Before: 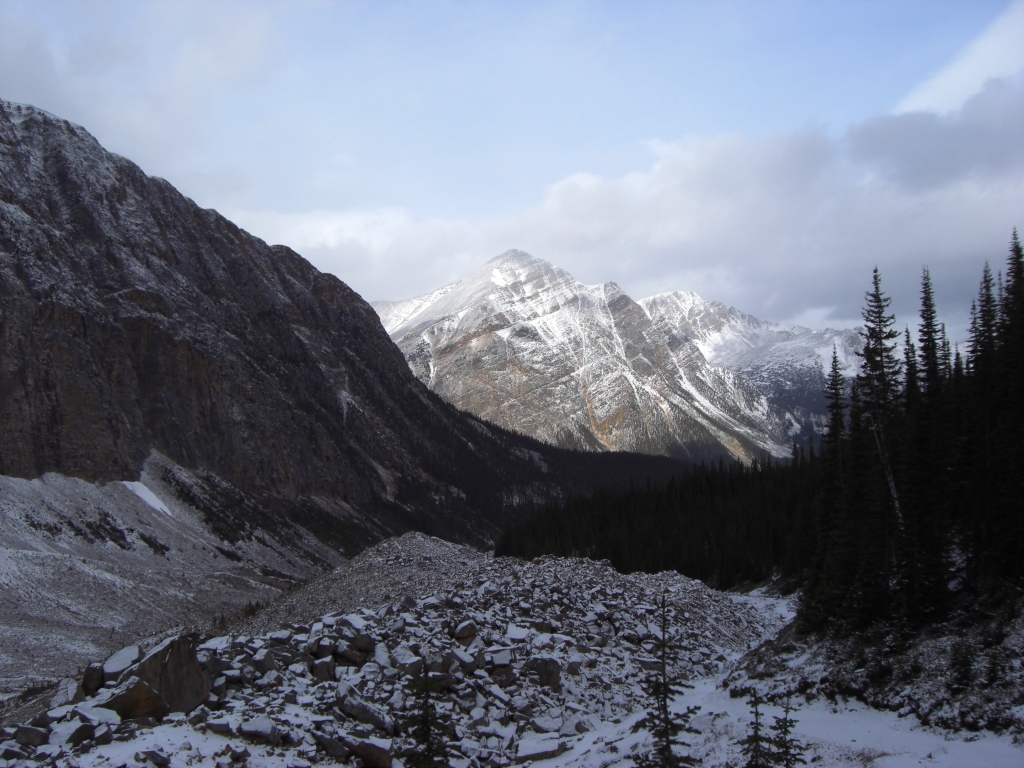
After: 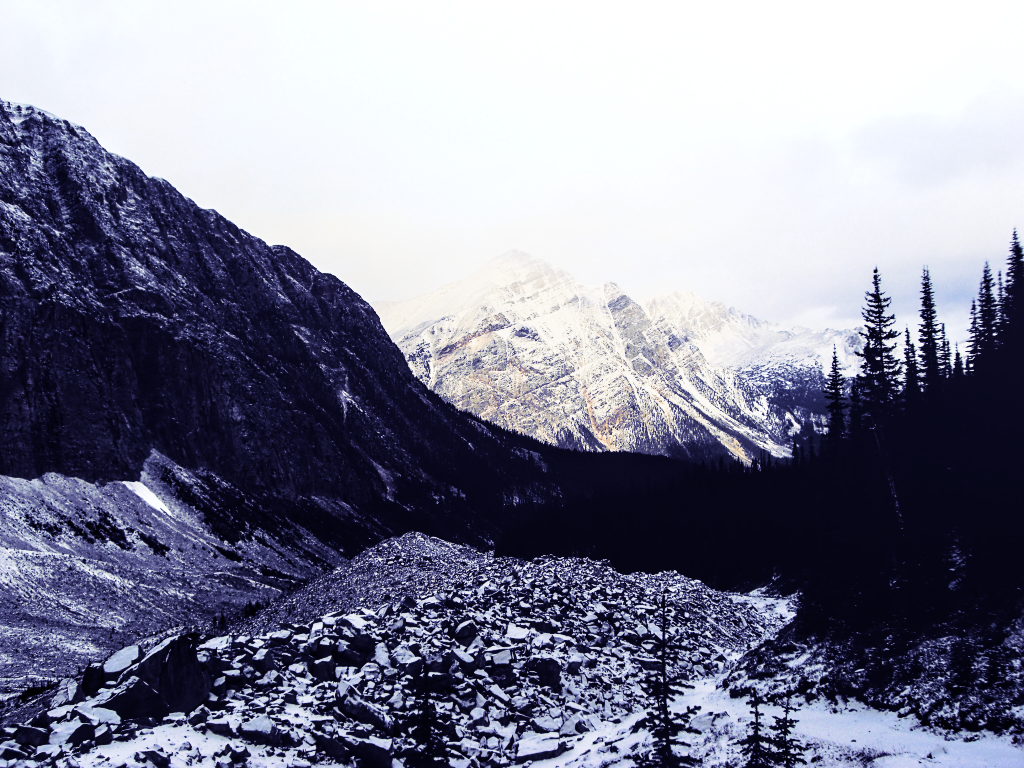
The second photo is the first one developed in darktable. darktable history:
sharpen: radius 1.864, amount 0.398, threshold 1.271
rgb curve: curves: ch0 [(0, 0) (0.21, 0.15) (0.24, 0.21) (0.5, 0.75) (0.75, 0.96) (0.89, 0.99) (1, 1)]; ch1 [(0, 0.02) (0.21, 0.13) (0.25, 0.2) (0.5, 0.67) (0.75, 0.9) (0.89, 0.97) (1, 1)]; ch2 [(0, 0.02) (0.21, 0.13) (0.25, 0.2) (0.5, 0.67) (0.75, 0.9) (0.89, 0.97) (1, 1)], compensate middle gray true
split-toning: shadows › hue 242.67°, shadows › saturation 0.733, highlights › hue 45.33°, highlights › saturation 0.667, balance -53.304, compress 21.15%
local contrast: detail 130%
